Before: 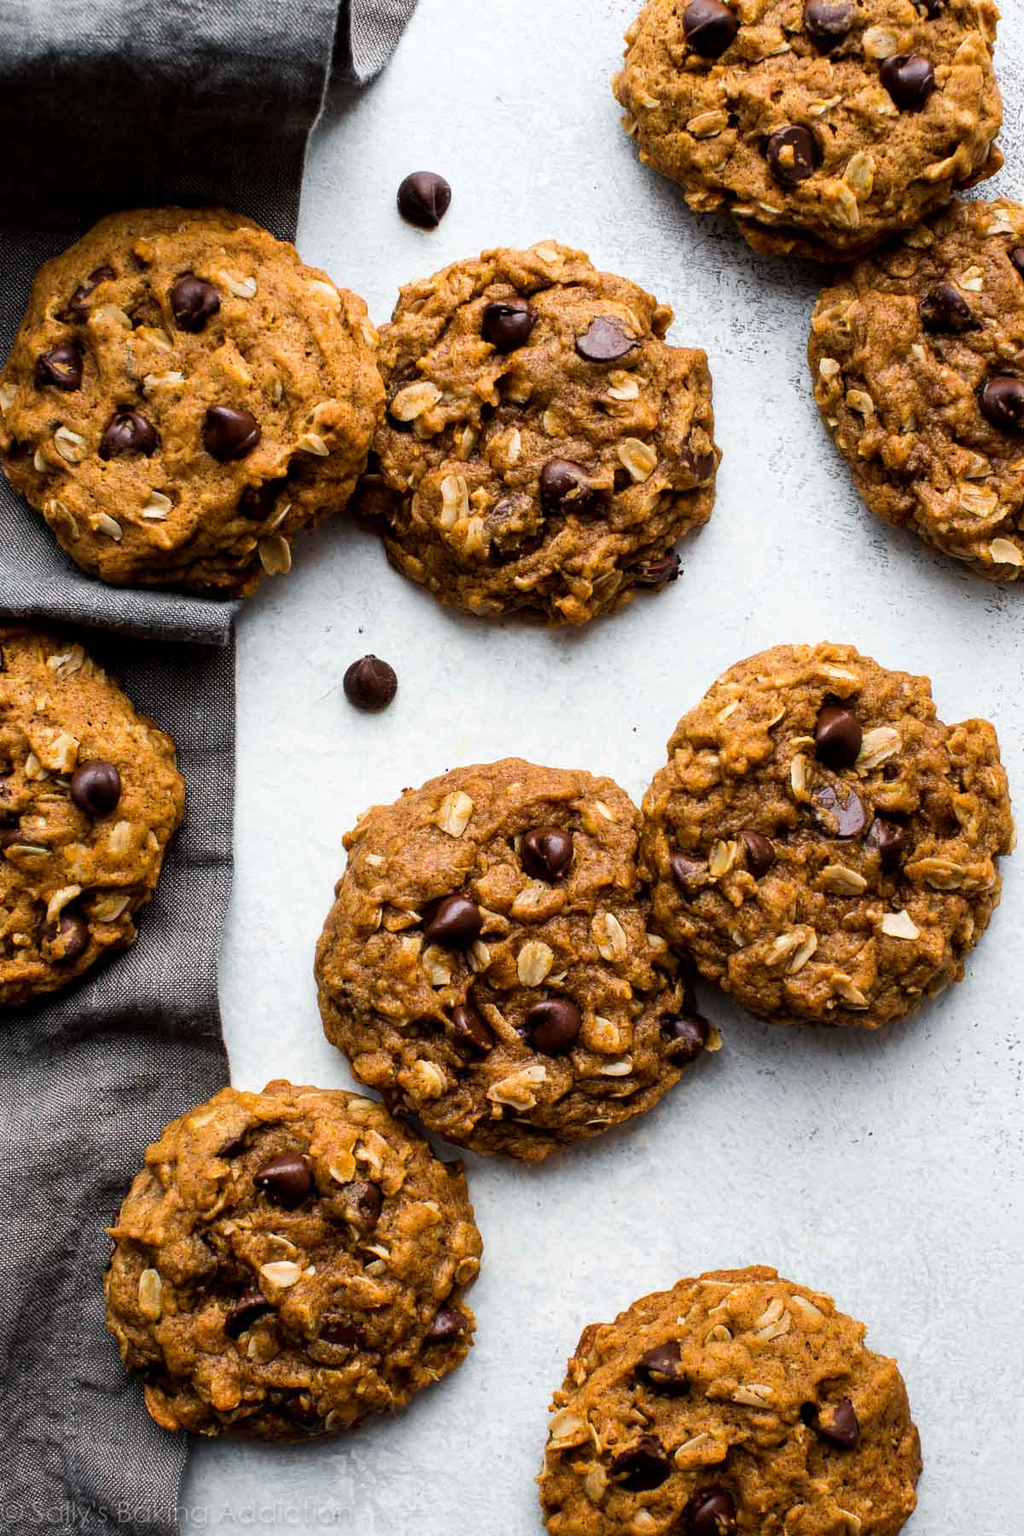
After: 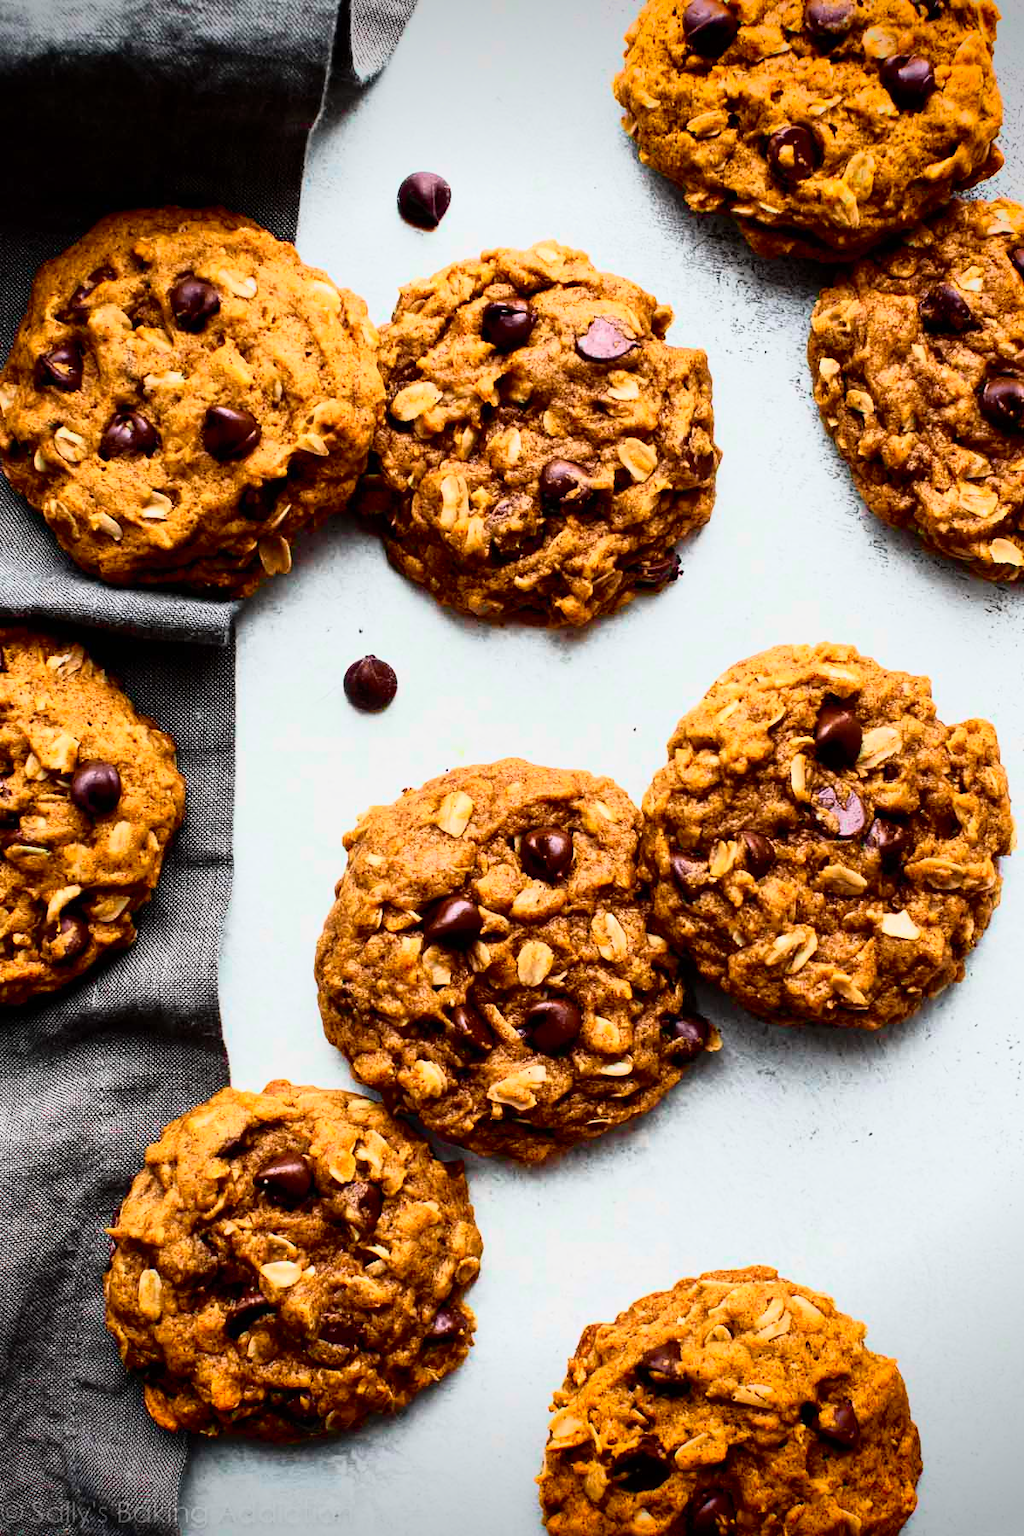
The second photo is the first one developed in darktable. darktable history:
vignetting: fall-off start 88.53%, fall-off radius 44.2%, saturation 0.376, width/height ratio 1.161
tone curve: curves: ch0 [(0, 0) (0.046, 0.031) (0.163, 0.114) (0.391, 0.432) (0.488, 0.561) (0.695, 0.839) (0.785, 0.904) (1, 0.965)]; ch1 [(0, 0) (0.248, 0.252) (0.427, 0.412) (0.482, 0.462) (0.499, 0.499) (0.518, 0.518) (0.535, 0.577) (0.585, 0.623) (0.679, 0.743) (0.788, 0.809) (1, 1)]; ch2 [(0, 0) (0.313, 0.262) (0.427, 0.417) (0.473, 0.47) (0.503, 0.503) (0.523, 0.515) (0.557, 0.596) (0.598, 0.646) (0.708, 0.771) (1, 1)], color space Lab, independent channels, preserve colors none
